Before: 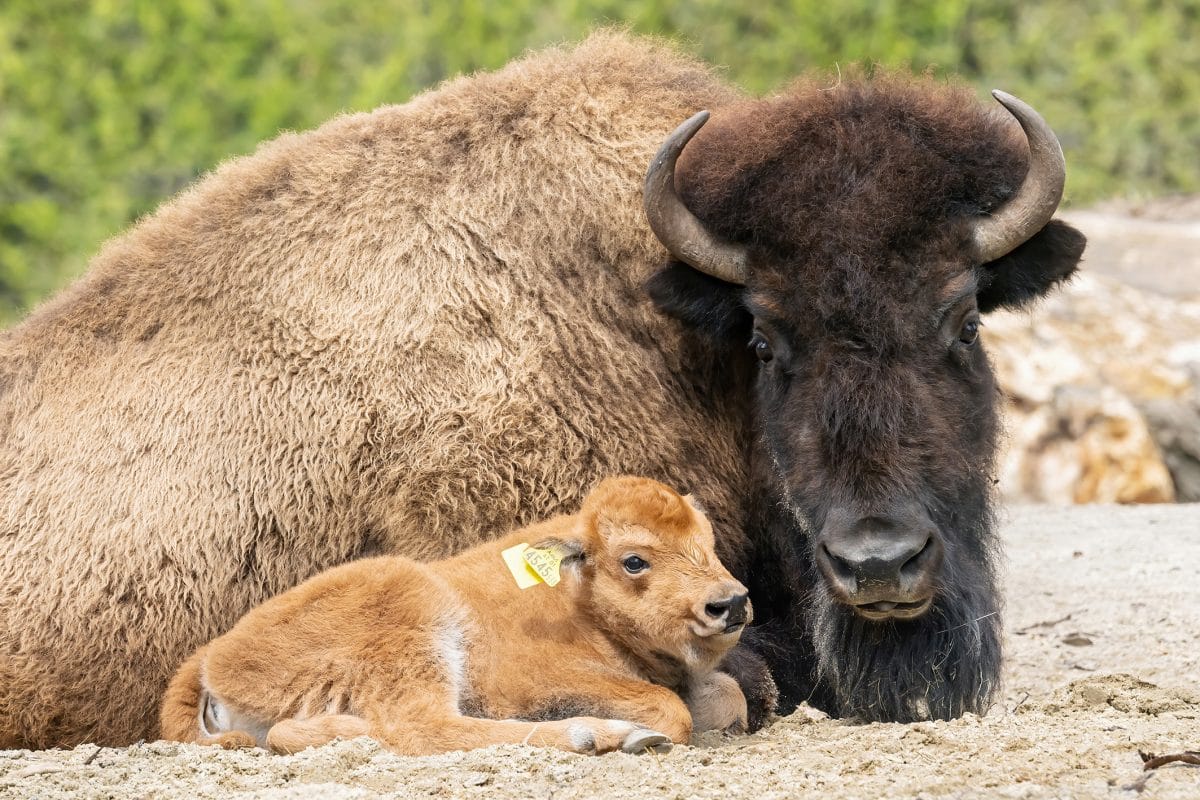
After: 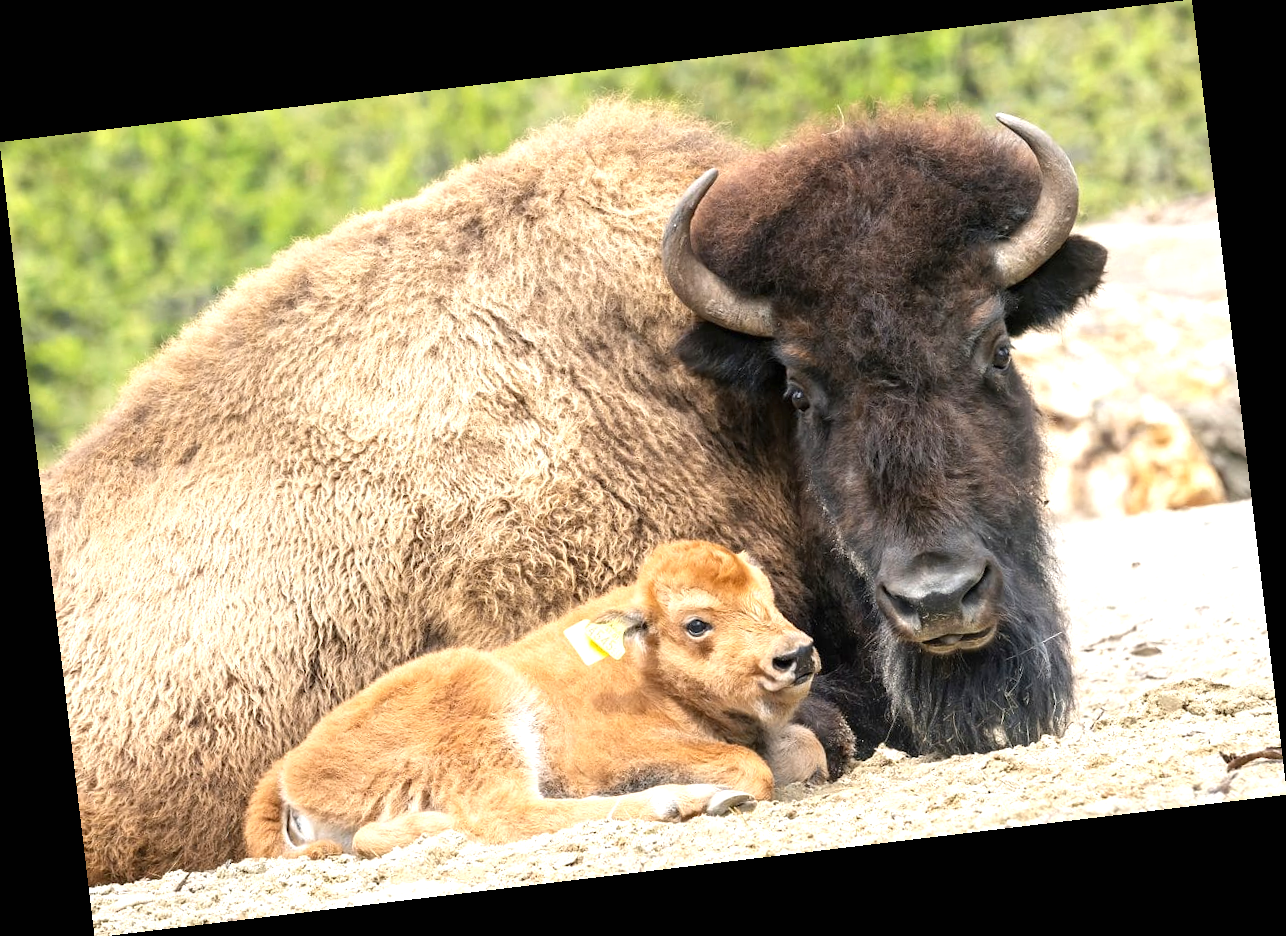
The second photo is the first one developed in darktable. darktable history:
rotate and perspective: rotation -6.83°, automatic cropping off
exposure: black level correction 0, exposure 0.68 EV, compensate exposure bias true, compensate highlight preservation false
